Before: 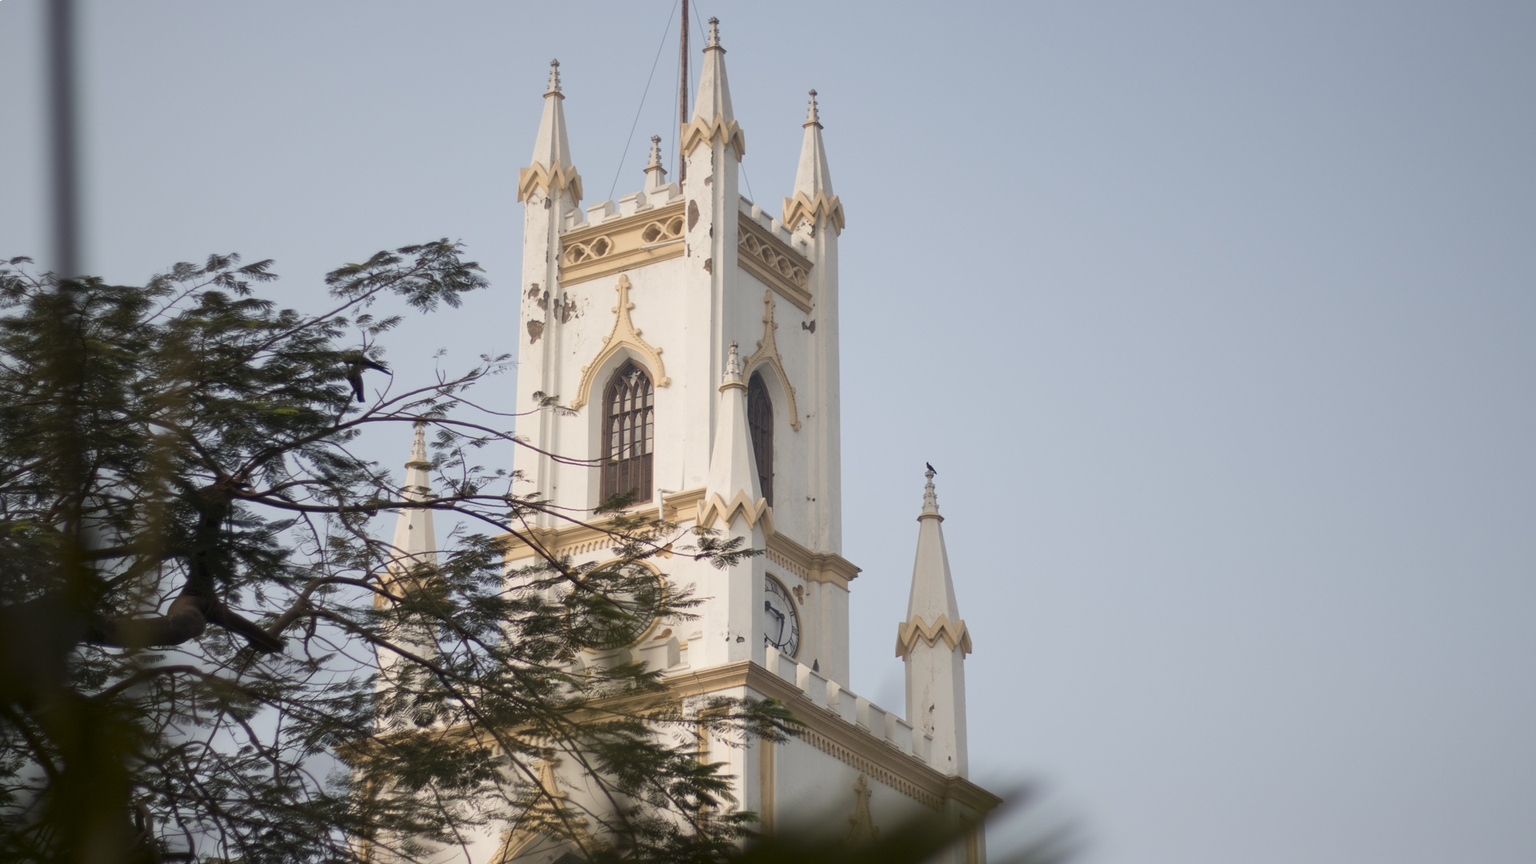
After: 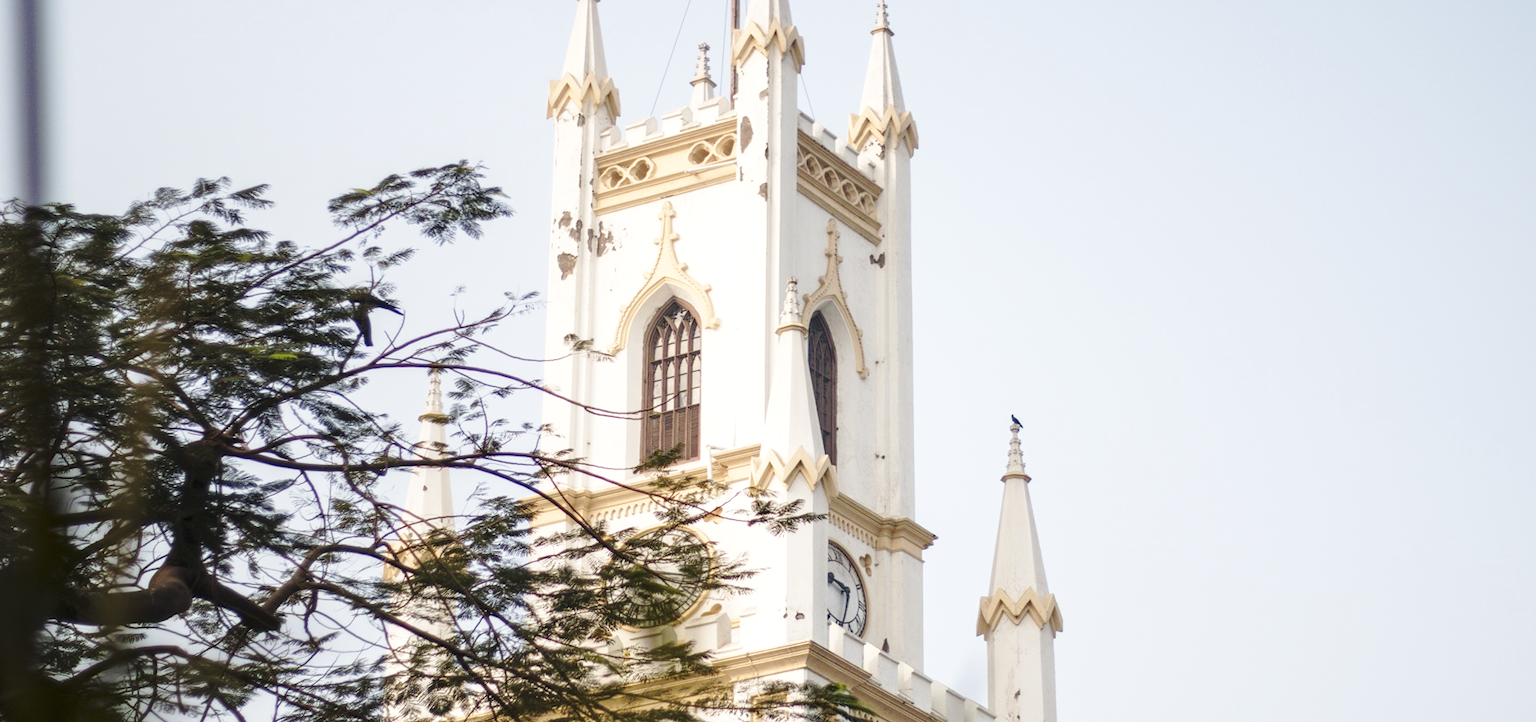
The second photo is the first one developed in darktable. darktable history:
crop and rotate: left 2.425%, top 11.305%, right 9.6%, bottom 15.08%
exposure: exposure 0.207 EV, compensate highlight preservation false
base curve: curves: ch0 [(0, 0) (0.036, 0.037) (0.121, 0.228) (0.46, 0.76) (0.859, 0.983) (1, 1)], preserve colors none
tone curve: curves: ch0 [(0, 0) (0.003, 0.003) (0.011, 0.011) (0.025, 0.025) (0.044, 0.044) (0.069, 0.069) (0.1, 0.099) (0.136, 0.135) (0.177, 0.177) (0.224, 0.224) (0.277, 0.276) (0.335, 0.334) (0.399, 0.398) (0.468, 0.467) (0.543, 0.565) (0.623, 0.641) (0.709, 0.723) (0.801, 0.81) (0.898, 0.902) (1, 1)], preserve colors none
local contrast: on, module defaults
